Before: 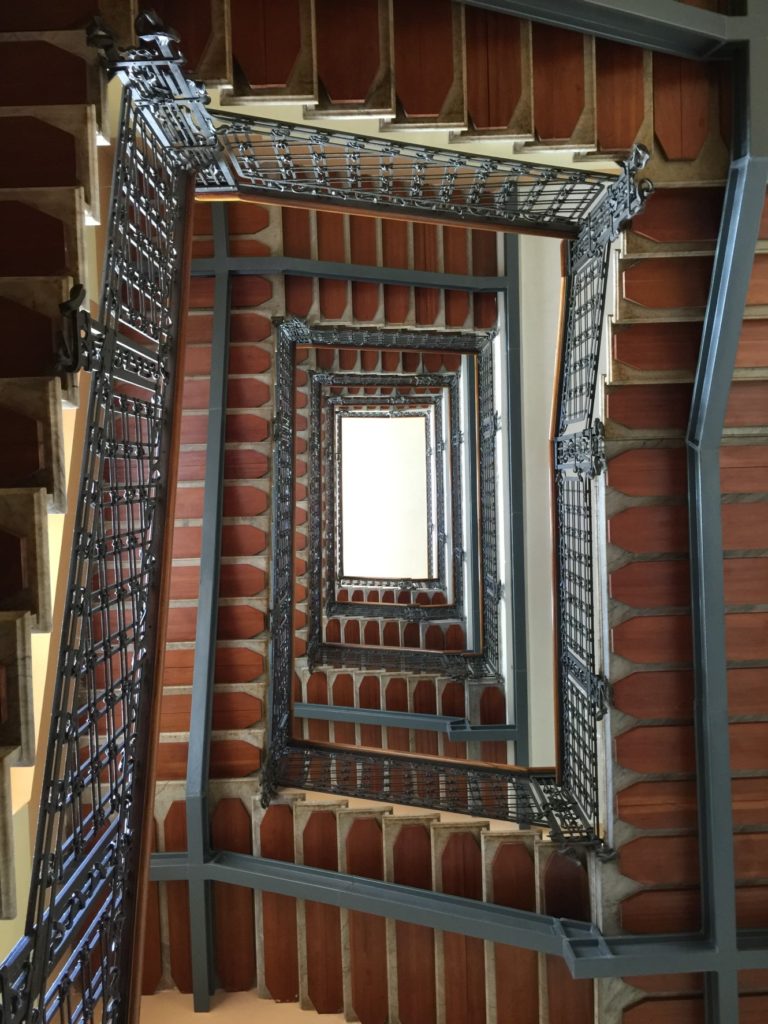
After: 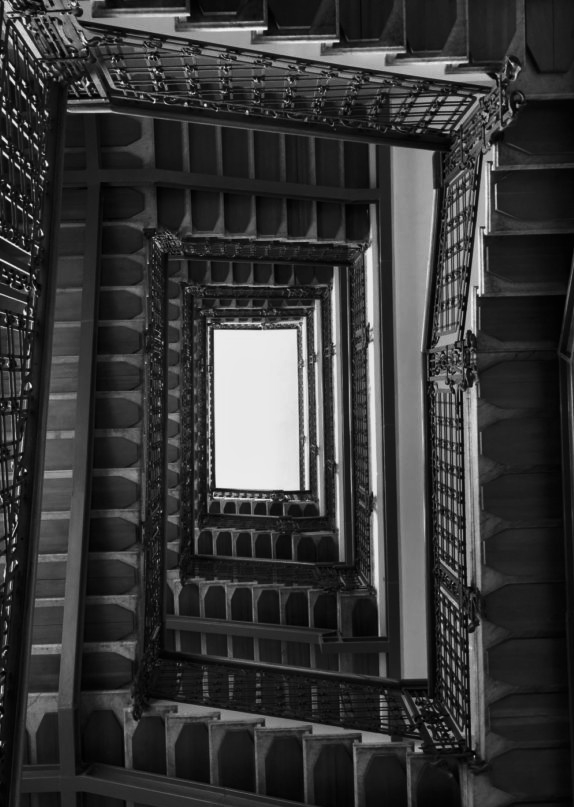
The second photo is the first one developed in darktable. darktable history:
crop: left 16.768%, top 8.653%, right 8.362%, bottom 12.485%
contrast brightness saturation: contrast 0.1, brightness -0.26, saturation 0.14
monochrome: a 26.22, b 42.67, size 0.8
